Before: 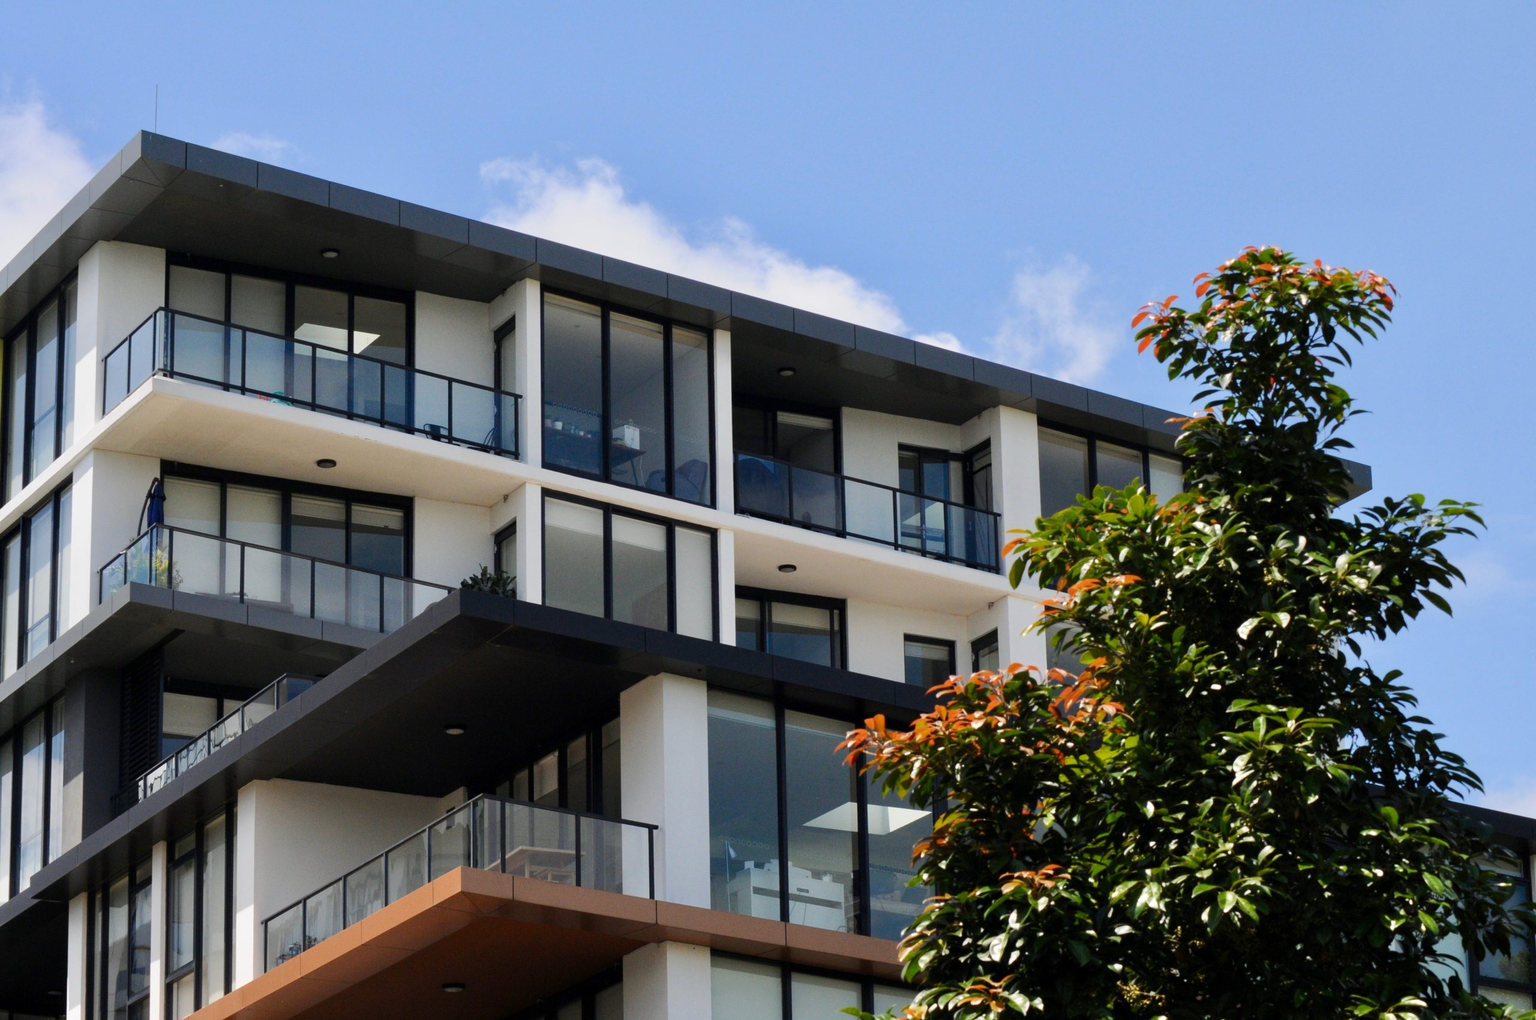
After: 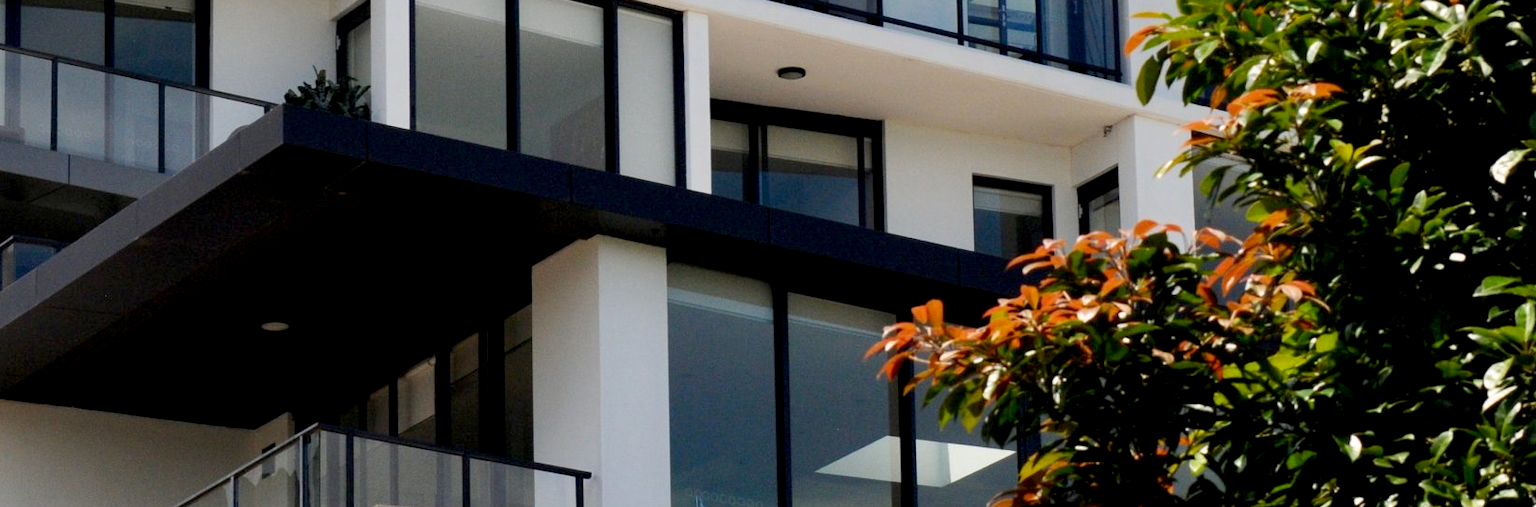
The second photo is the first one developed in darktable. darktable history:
exposure: black level correction 0.009, compensate highlight preservation false
tone equalizer: on, module defaults
crop: left 18.091%, top 51.13%, right 17.525%, bottom 16.85%
